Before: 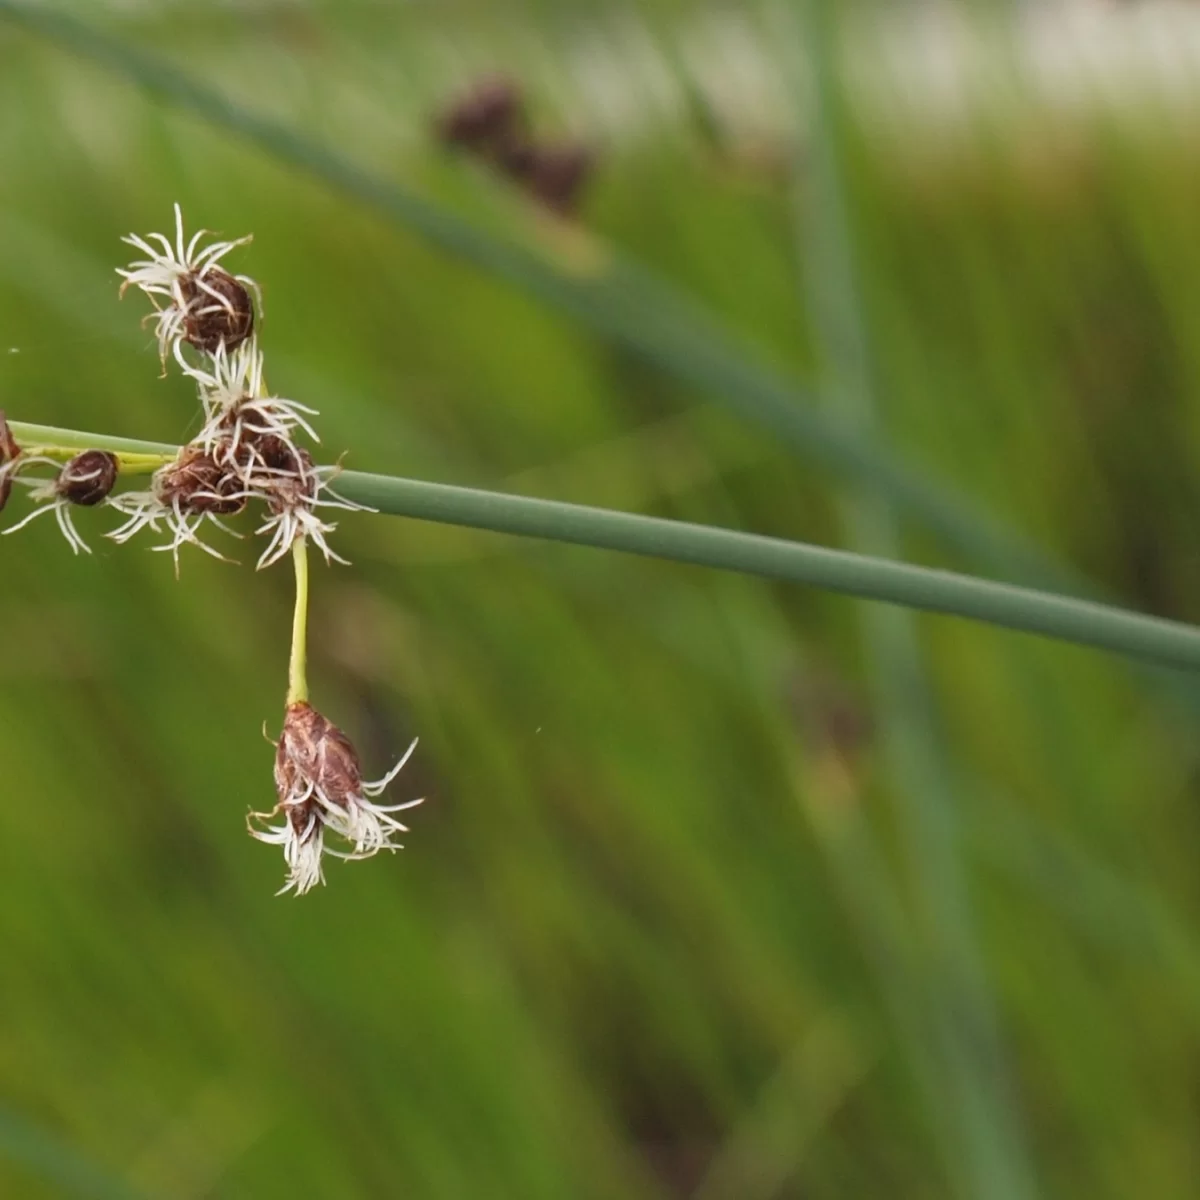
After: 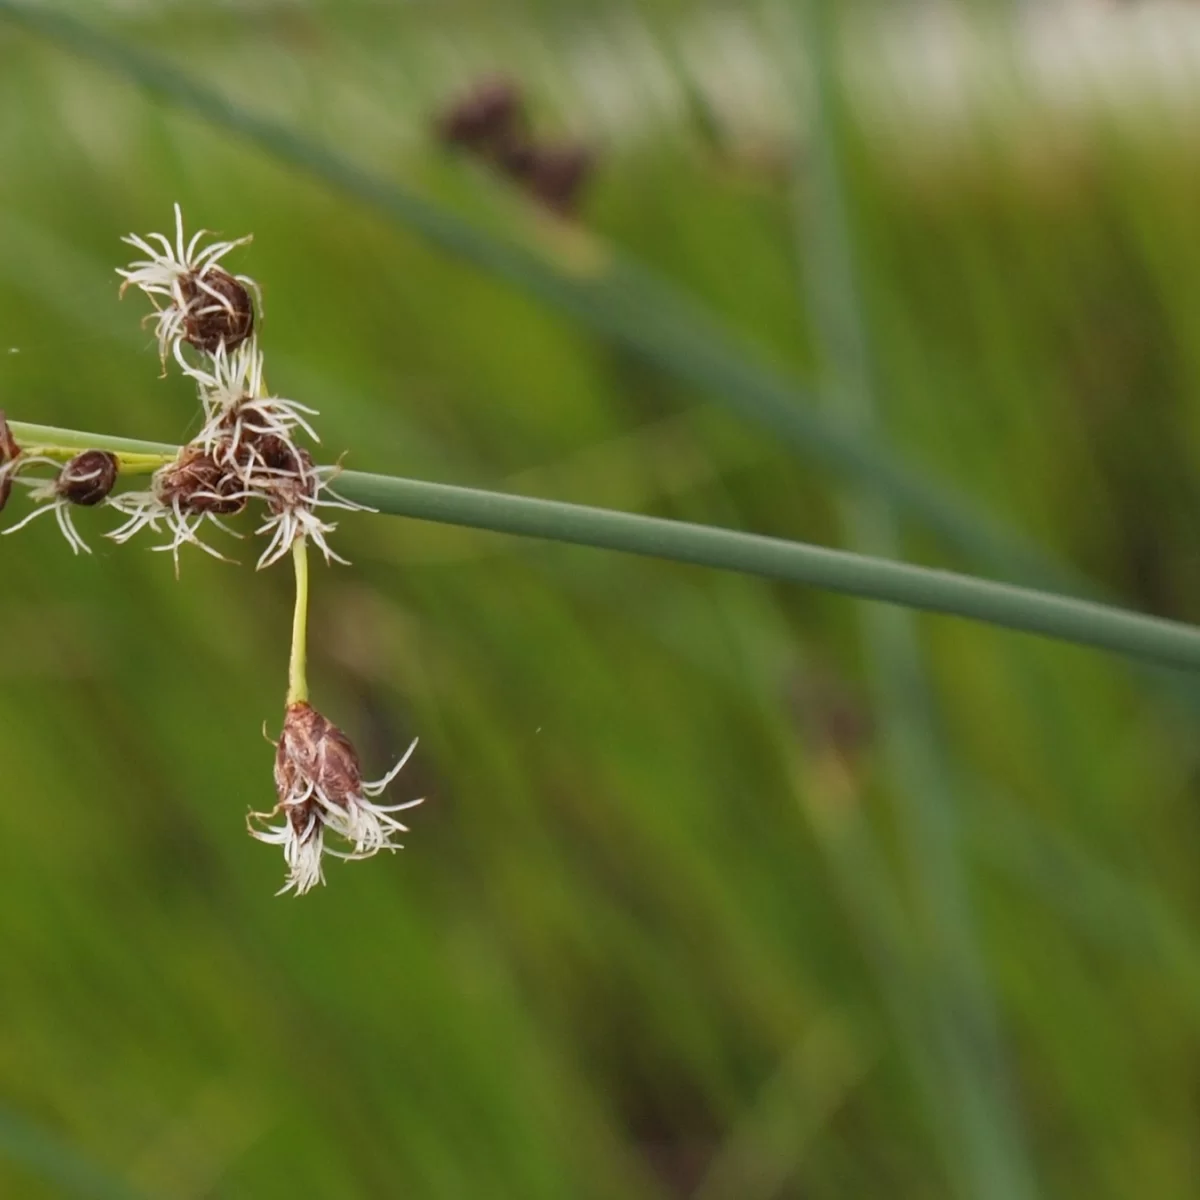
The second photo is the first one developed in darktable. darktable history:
tone equalizer: edges refinement/feathering 500, mask exposure compensation -1.57 EV, preserve details no
exposure: black level correction 0.002, exposure -0.102 EV, compensate highlight preservation false
